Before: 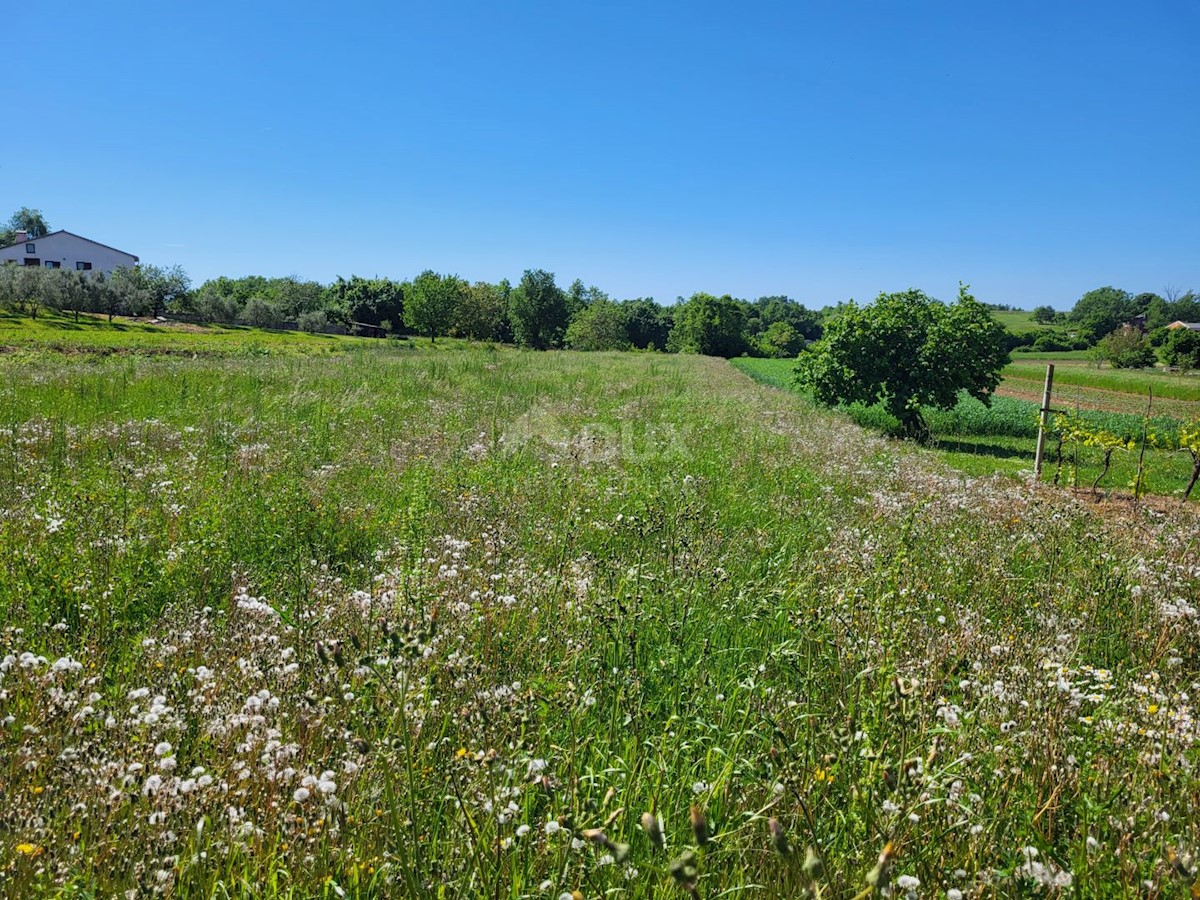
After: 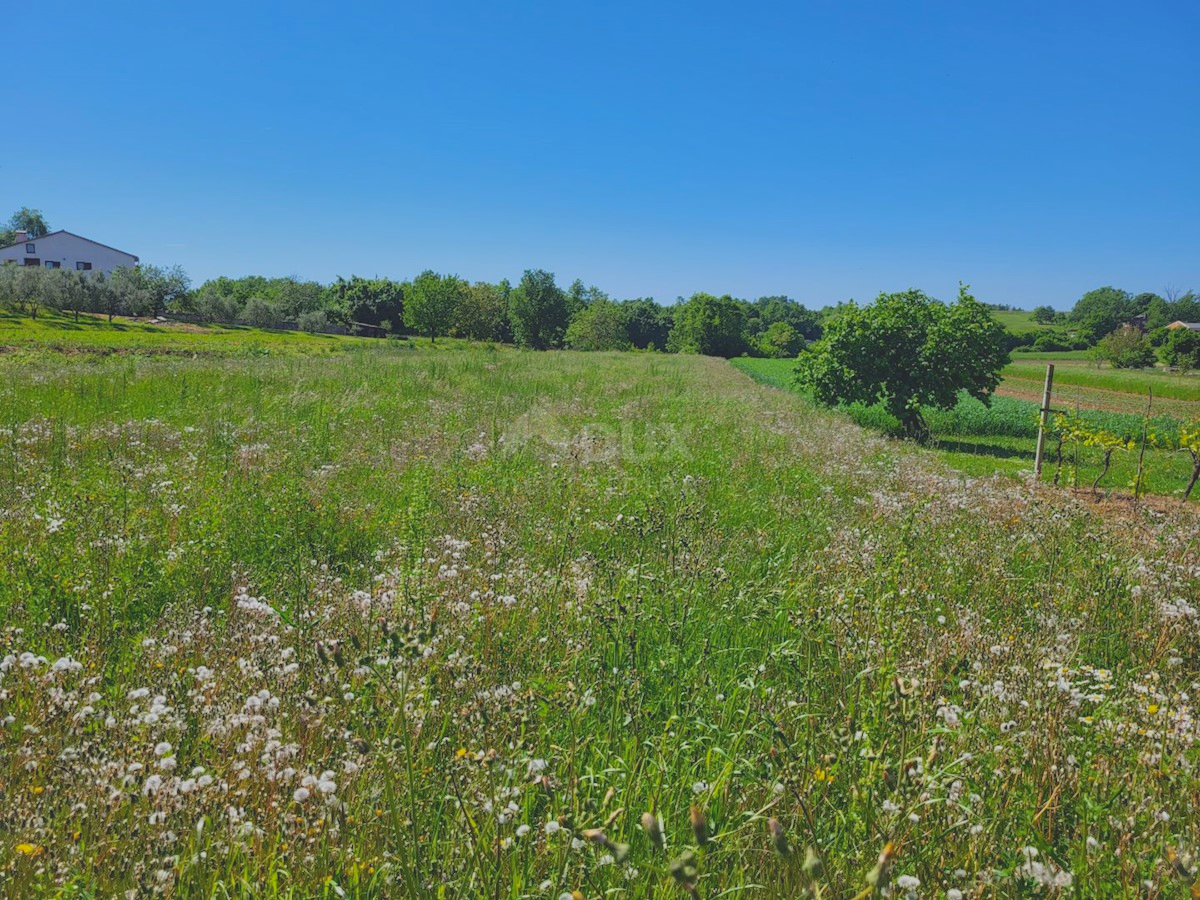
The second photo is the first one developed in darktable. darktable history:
shadows and highlights: shadows 60, soften with gaussian
contrast brightness saturation: contrast -0.28
